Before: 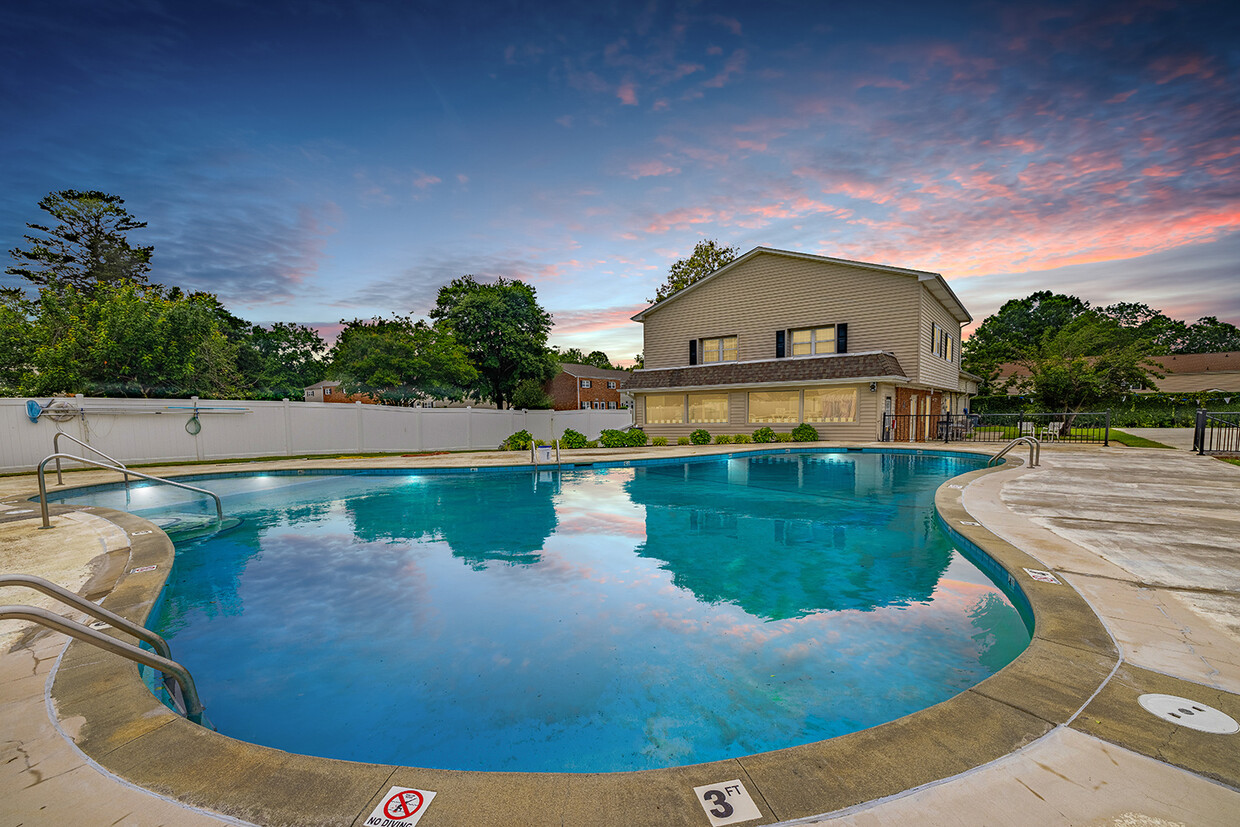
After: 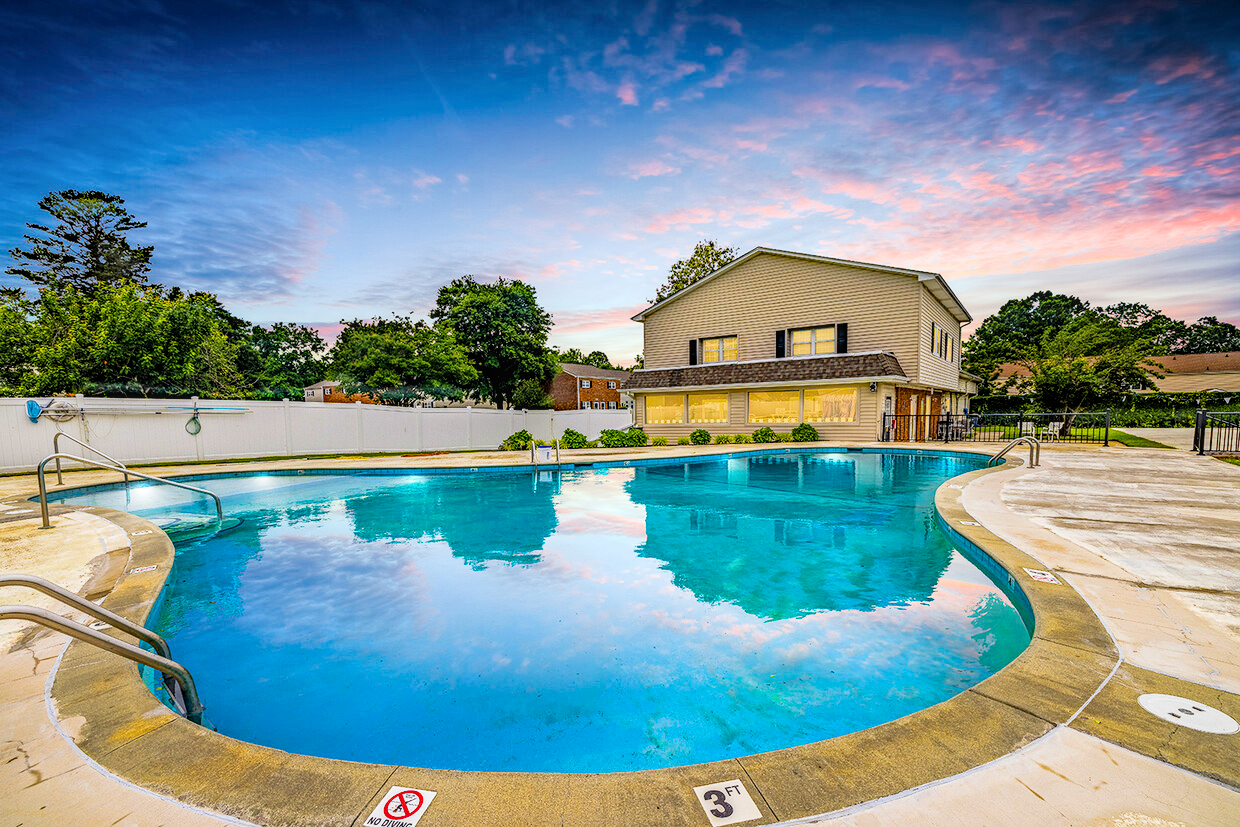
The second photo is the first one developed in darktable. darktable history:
local contrast: on, module defaults
color balance rgb: perceptual saturation grading › global saturation 30%, global vibrance 20%
exposure: black level correction 0, exposure 0.9 EV, compensate highlight preservation false
filmic rgb: black relative exposure -5 EV, hardness 2.88, contrast 1.3, highlights saturation mix -30%
